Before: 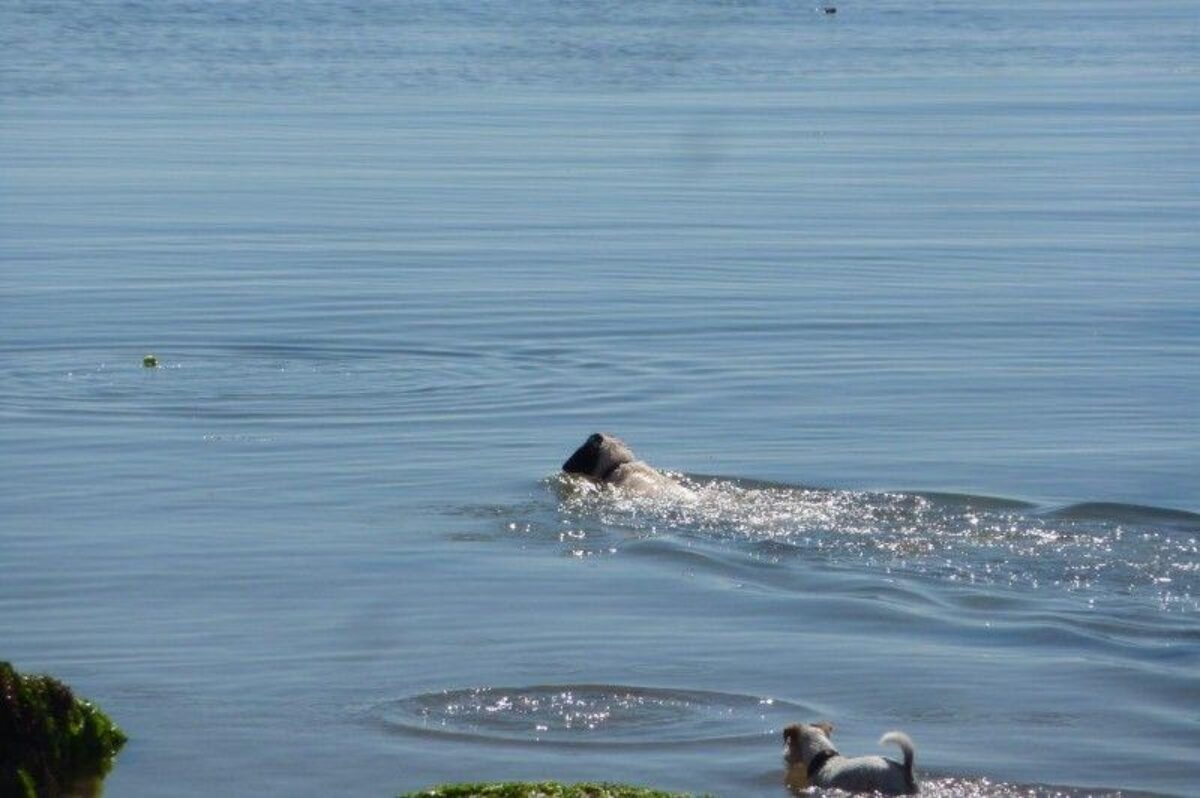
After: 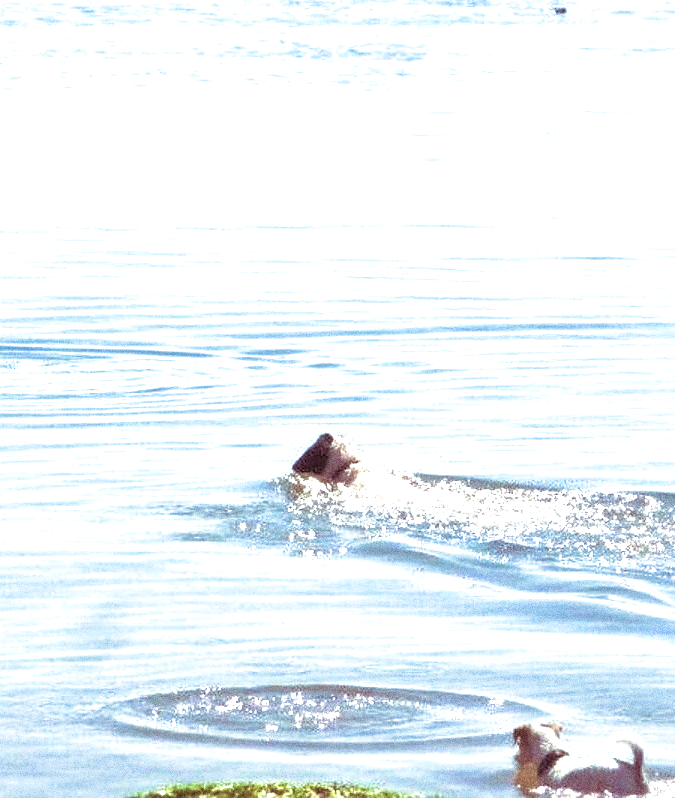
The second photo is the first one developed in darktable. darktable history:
crop and rotate: left 22.516%, right 21.234%
exposure: black level correction 0, exposure 1.198 EV, compensate exposure bias true, compensate highlight preservation false
tone equalizer: -7 EV 0.15 EV, -6 EV 0.6 EV, -5 EV 1.15 EV, -4 EV 1.33 EV, -3 EV 1.15 EV, -2 EV 0.6 EV, -1 EV 0.15 EV, mask exposure compensation -0.5 EV
split-toning: on, module defaults
levels: levels [0, 0.43, 0.859]
local contrast: mode bilateral grid, contrast 20, coarseness 50, detail 132%, midtone range 0.2
grain: coarseness 0.09 ISO, strength 40%
sharpen: radius 1.458, amount 0.398, threshold 1.271
